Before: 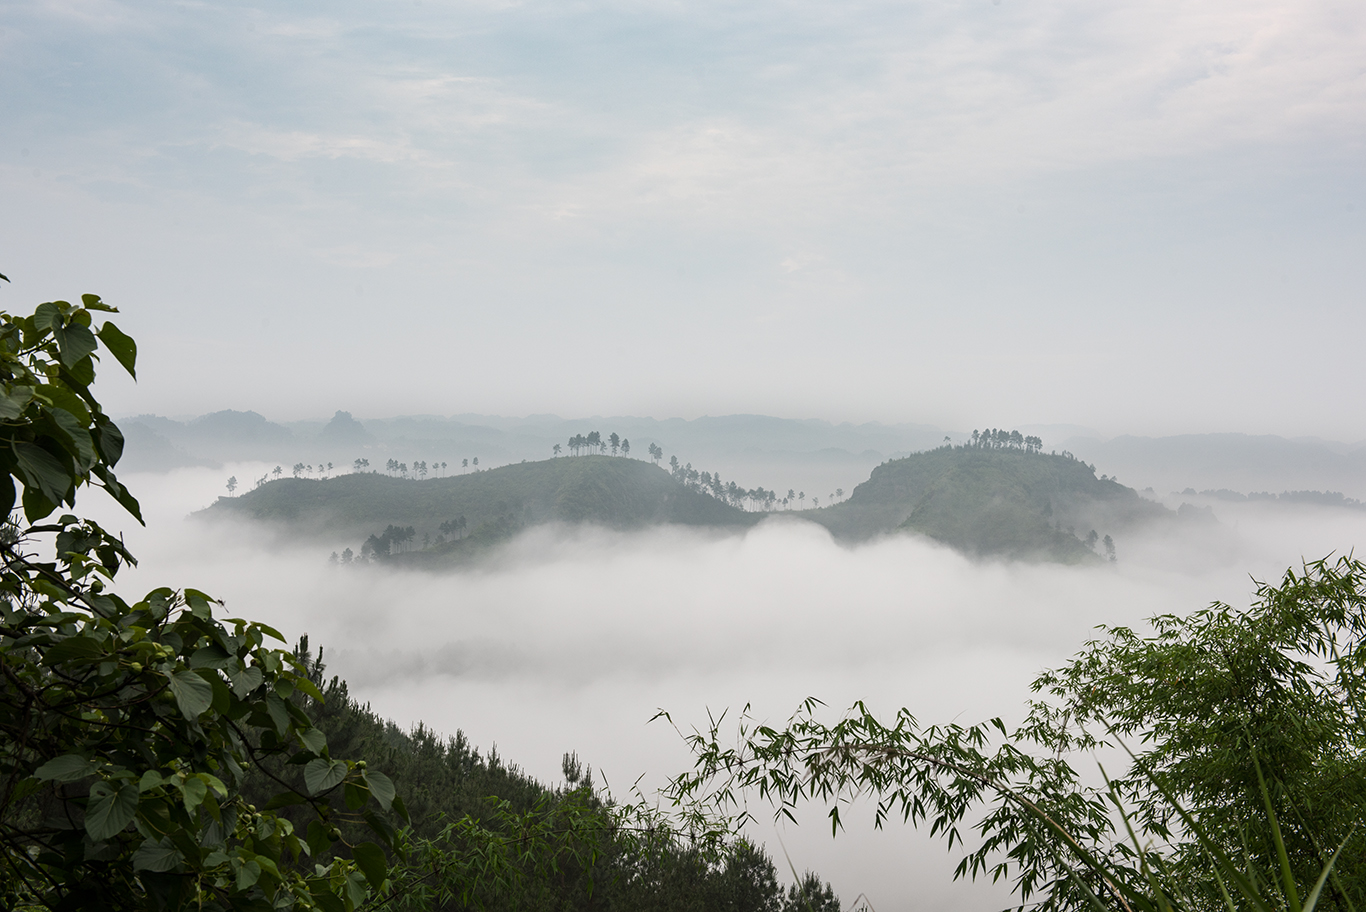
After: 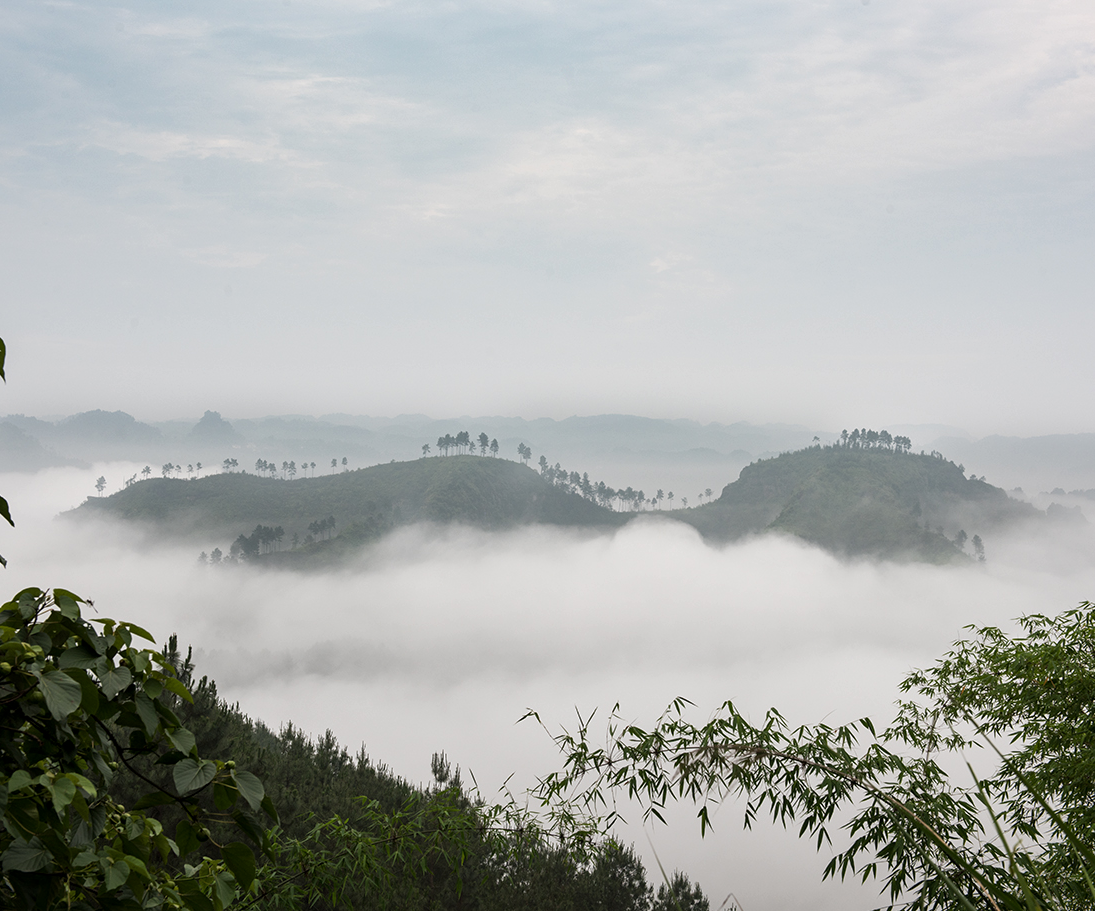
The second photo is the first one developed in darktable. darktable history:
crop and rotate: left 9.597%, right 10.195%
local contrast: mode bilateral grid, contrast 20, coarseness 50, detail 120%, midtone range 0.2
